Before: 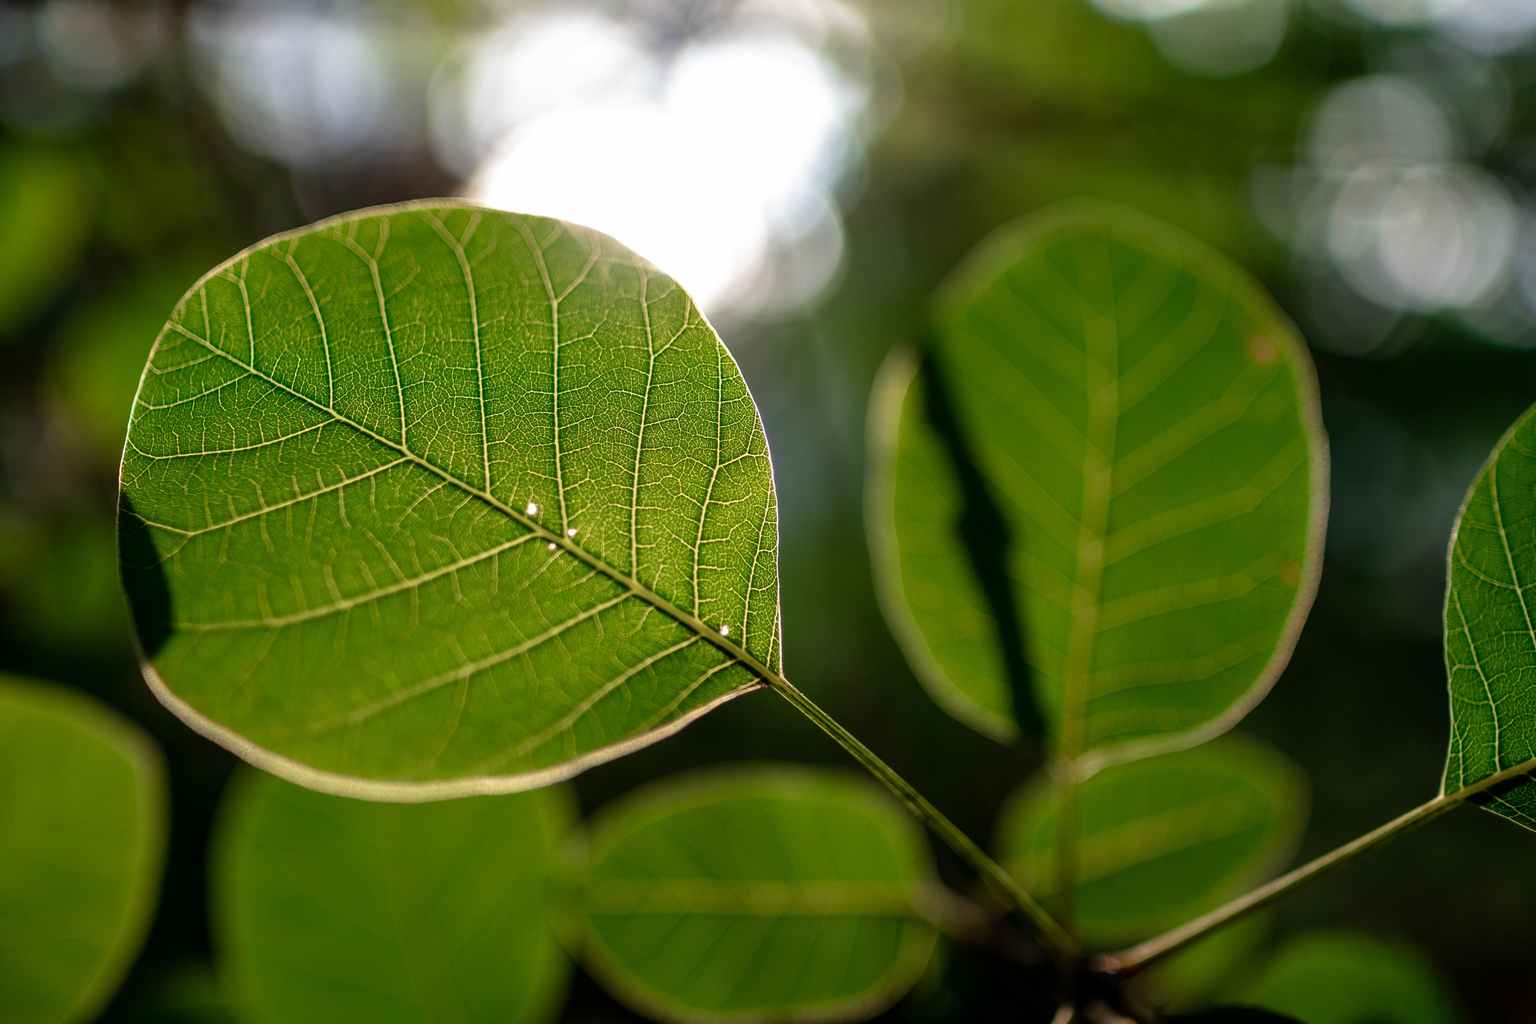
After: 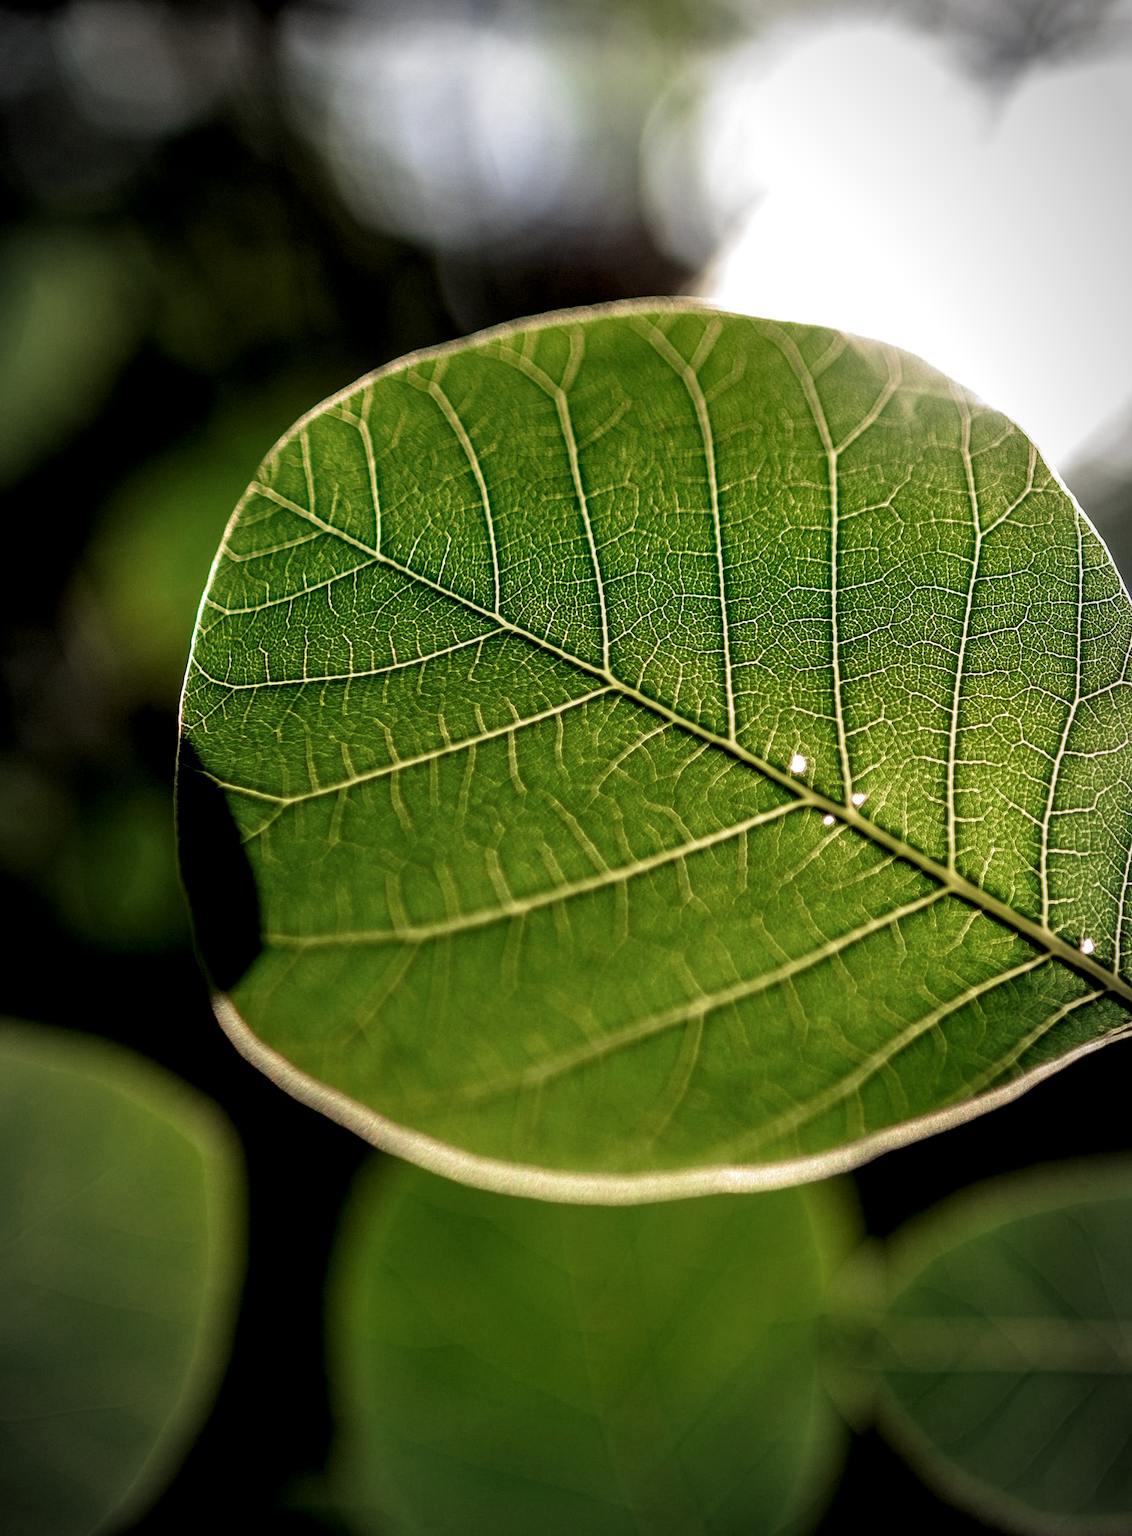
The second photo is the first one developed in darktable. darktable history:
vignetting: automatic ratio true
filmic rgb: black relative exposure -8.2 EV, white relative exposure 2.2 EV, threshold 3 EV, hardness 7.11, latitude 75%, contrast 1.325, highlights saturation mix -2%, shadows ↔ highlights balance 30%, preserve chrominance RGB euclidean norm, color science v5 (2021), contrast in shadows safe, contrast in highlights safe, enable highlight reconstruction true
crop and rotate: left 0%, top 0%, right 50.845%
local contrast: highlights 83%, shadows 81%
